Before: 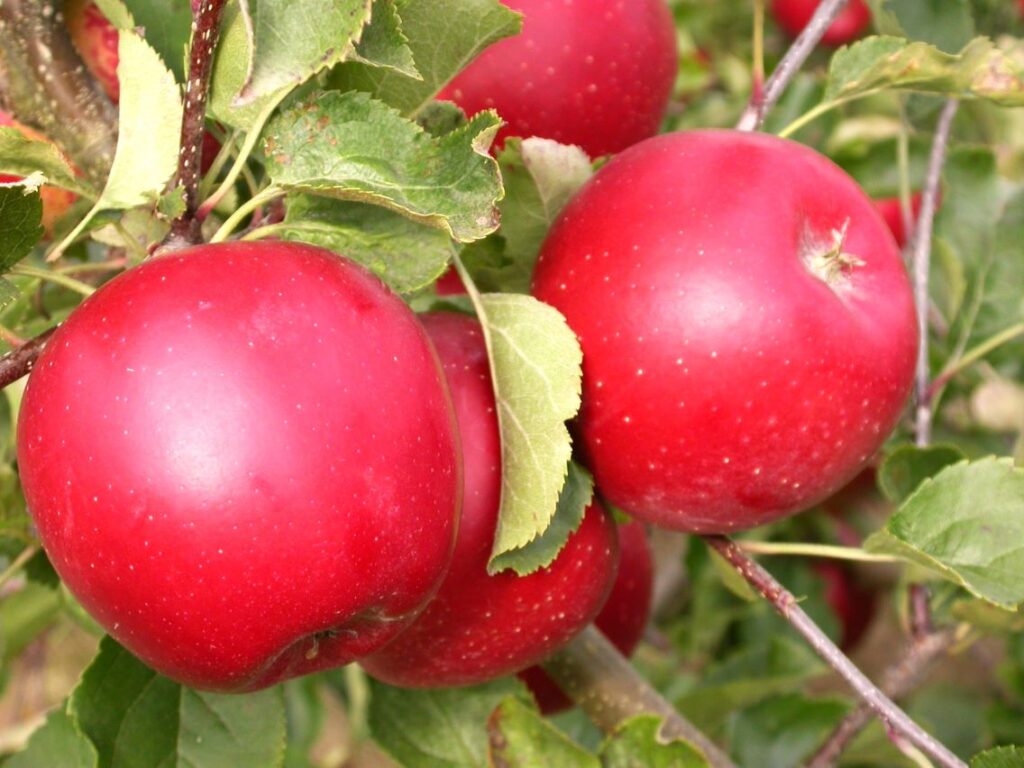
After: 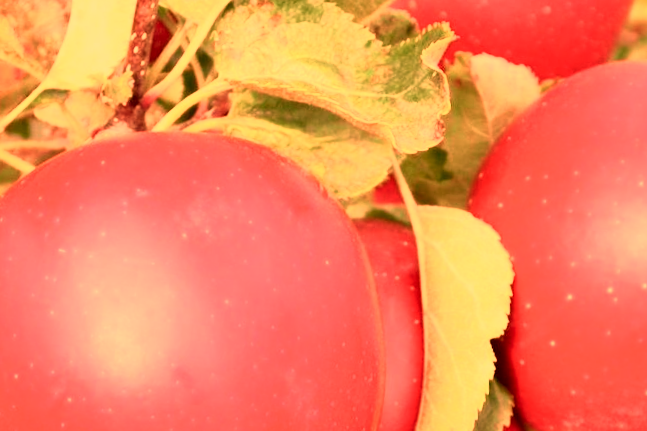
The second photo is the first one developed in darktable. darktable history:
crop and rotate: angle -4.99°, left 2.122%, top 6.945%, right 27.566%, bottom 30.519%
white balance: red 1.467, blue 0.684
tone curve: curves: ch0 [(0, 0) (0.051, 0.027) (0.096, 0.071) (0.241, 0.247) (0.455, 0.52) (0.594, 0.692) (0.715, 0.845) (0.84, 0.936) (1, 1)]; ch1 [(0, 0) (0.1, 0.038) (0.318, 0.243) (0.399, 0.351) (0.478, 0.469) (0.499, 0.499) (0.534, 0.549) (0.565, 0.605) (0.601, 0.644) (0.666, 0.701) (1, 1)]; ch2 [(0, 0) (0.453, 0.45) (0.479, 0.483) (0.504, 0.499) (0.52, 0.508) (0.561, 0.573) (0.592, 0.617) (0.824, 0.815) (1, 1)], color space Lab, independent channels, preserve colors none
